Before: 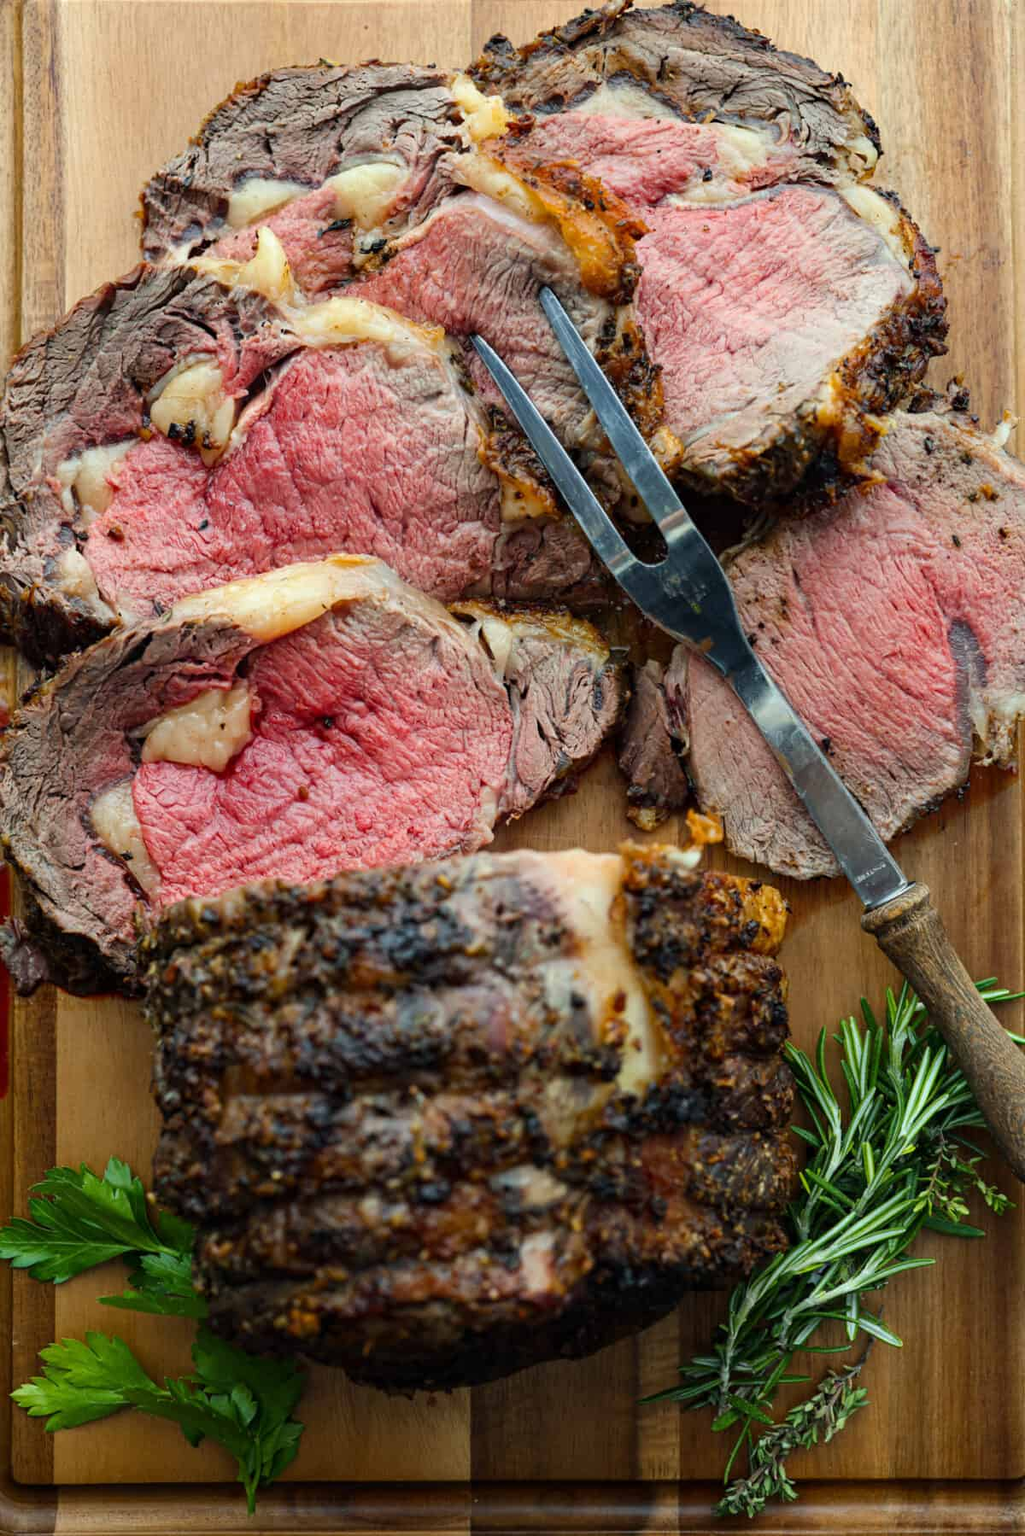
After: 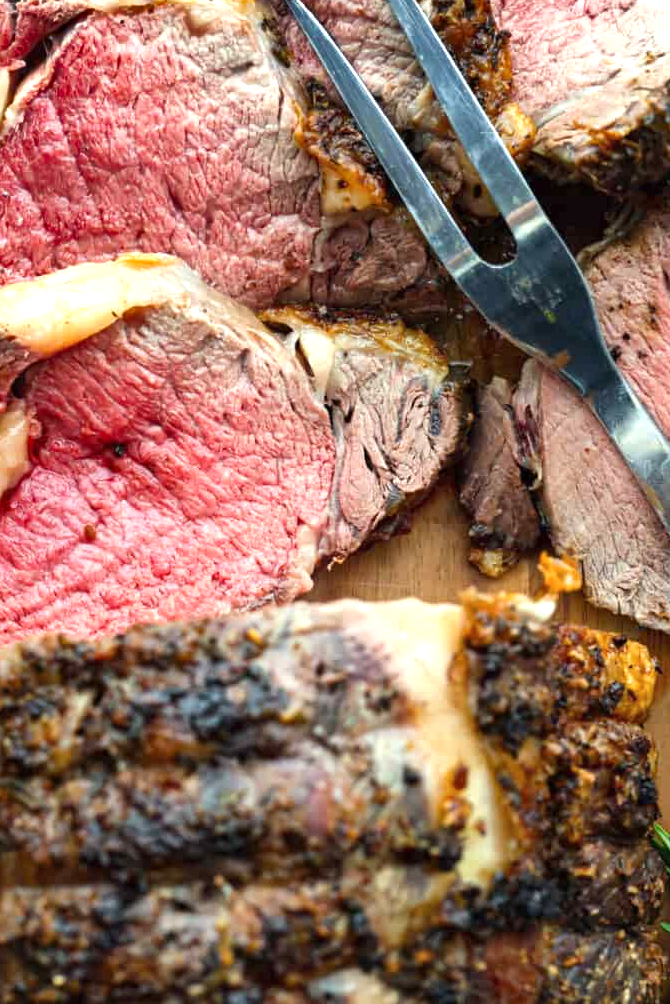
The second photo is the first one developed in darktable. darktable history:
crop and rotate: left 22.13%, top 22.054%, right 22.026%, bottom 22.102%
exposure: black level correction 0, exposure 0.7 EV, compensate exposure bias true, compensate highlight preservation false
shadows and highlights: radius 171.16, shadows 27, white point adjustment 3.13, highlights -67.95, soften with gaussian
